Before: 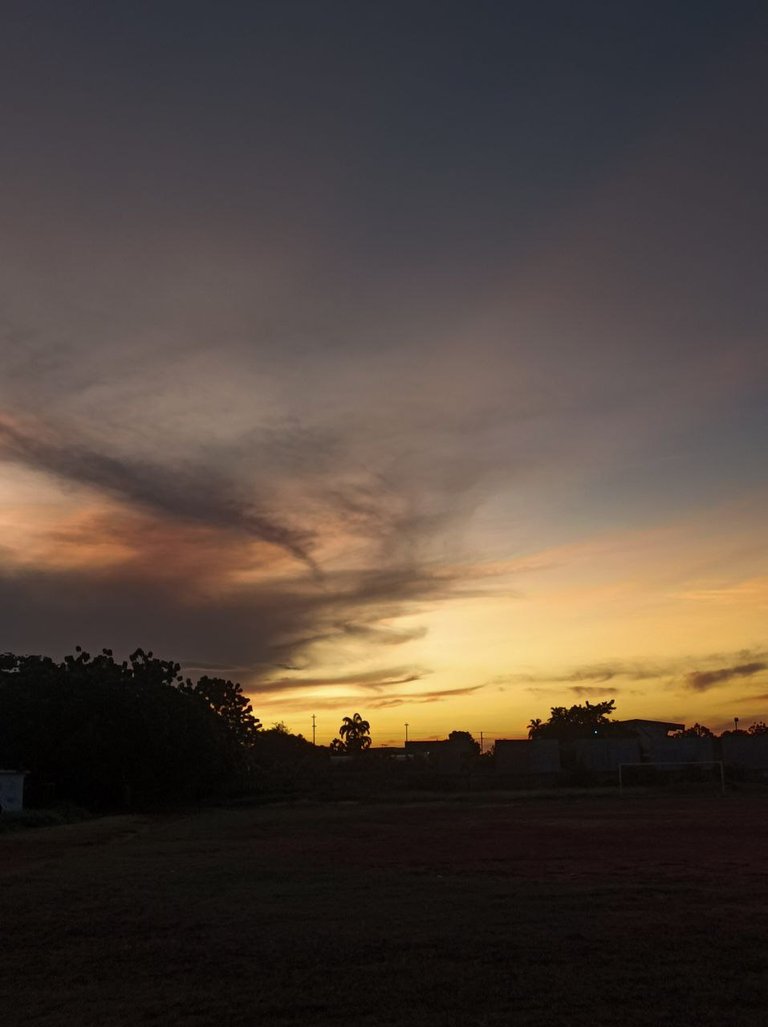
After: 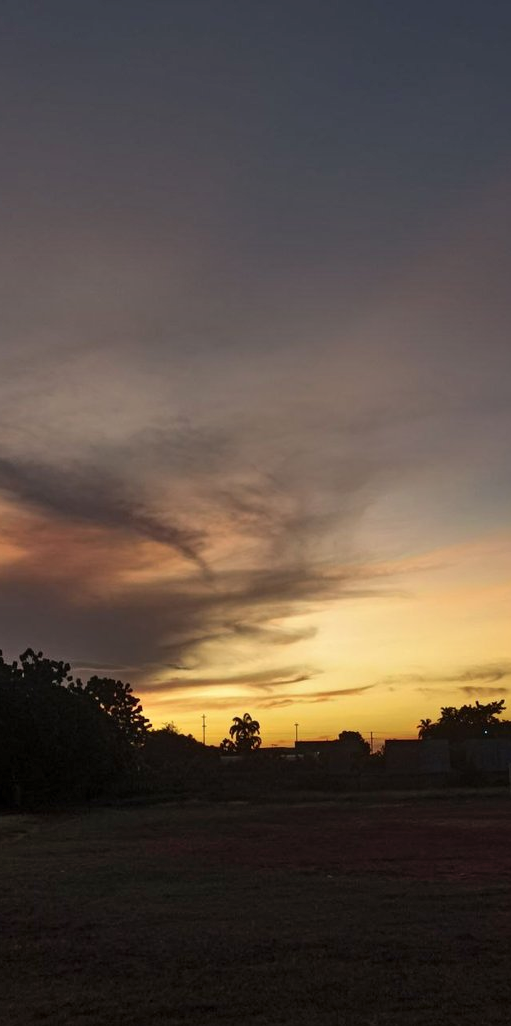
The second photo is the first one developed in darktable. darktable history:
shadows and highlights: low approximation 0.01, soften with gaussian
crop and rotate: left 14.385%, right 18.948%
